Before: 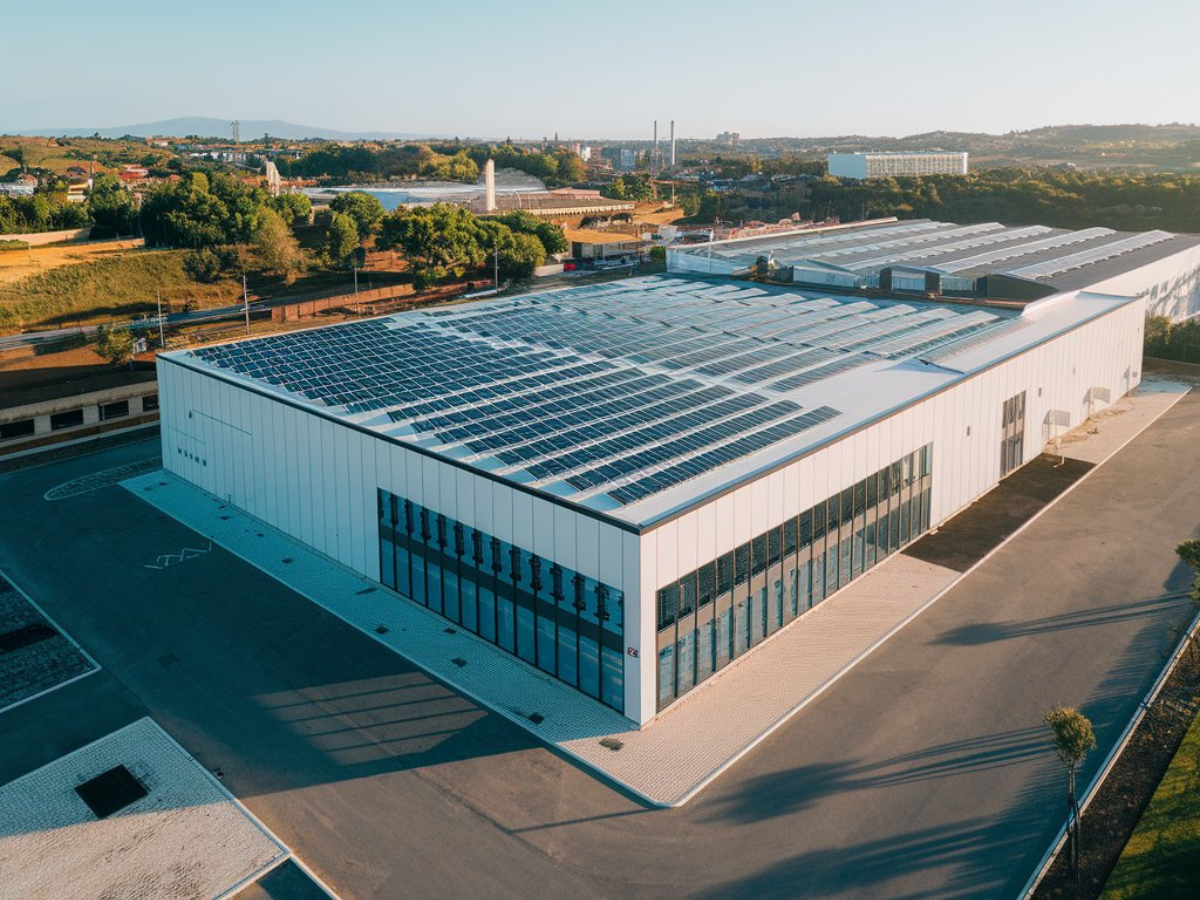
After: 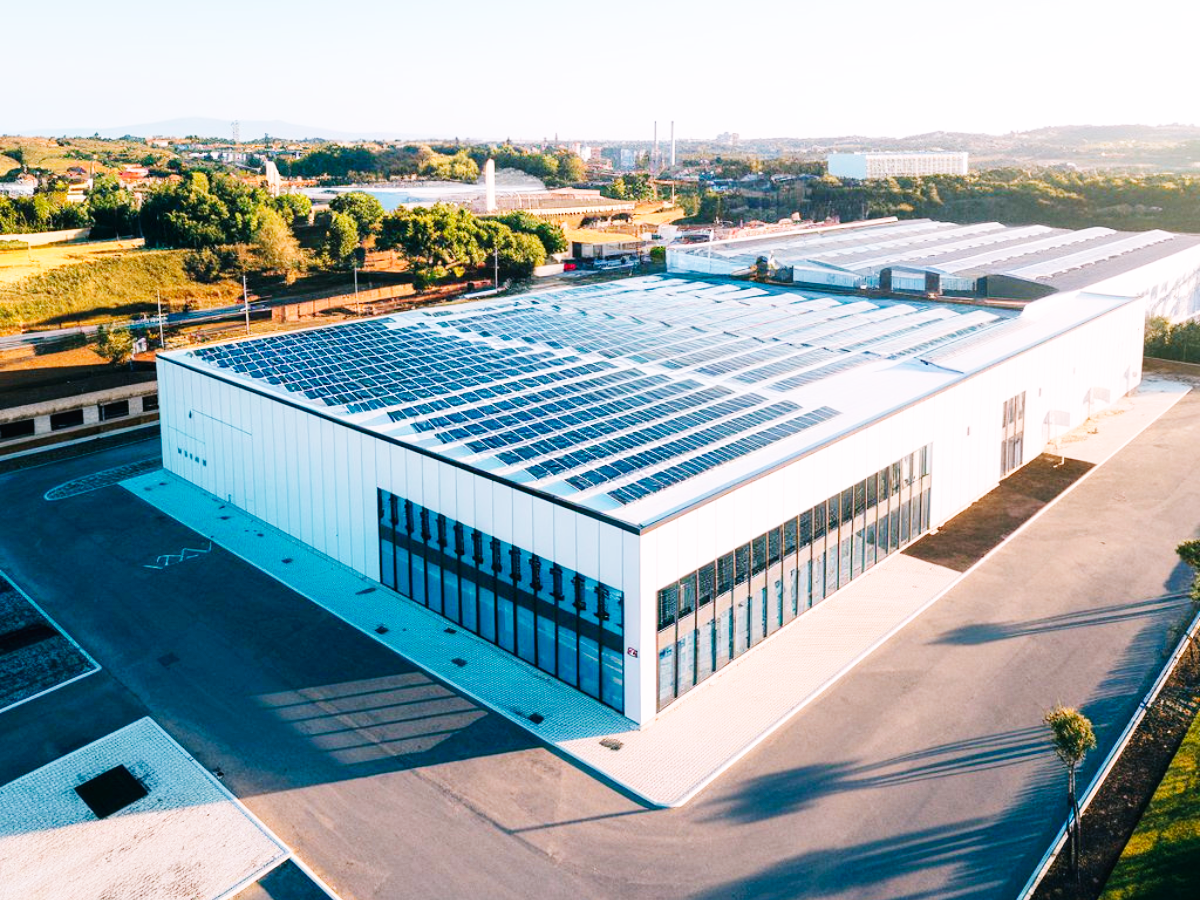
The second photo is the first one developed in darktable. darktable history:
base curve: curves: ch0 [(0, 0.003) (0.001, 0.002) (0.006, 0.004) (0.02, 0.022) (0.048, 0.086) (0.094, 0.234) (0.162, 0.431) (0.258, 0.629) (0.385, 0.8) (0.548, 0.918) (0.751, 0.988) (1, 1)], preserve colors none
white balance: red 1.05, blue 1.072
tone equalizer: on, module defaults
